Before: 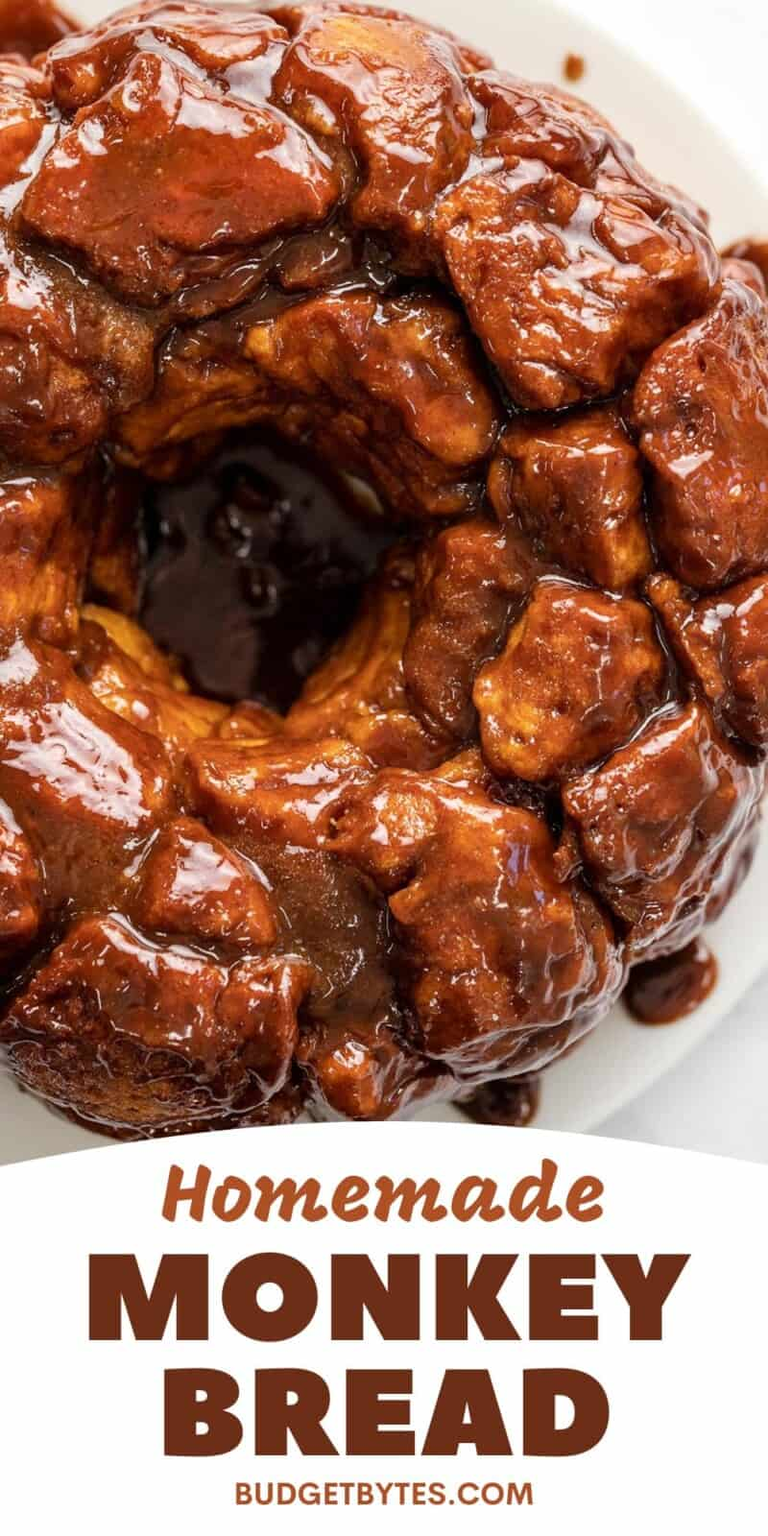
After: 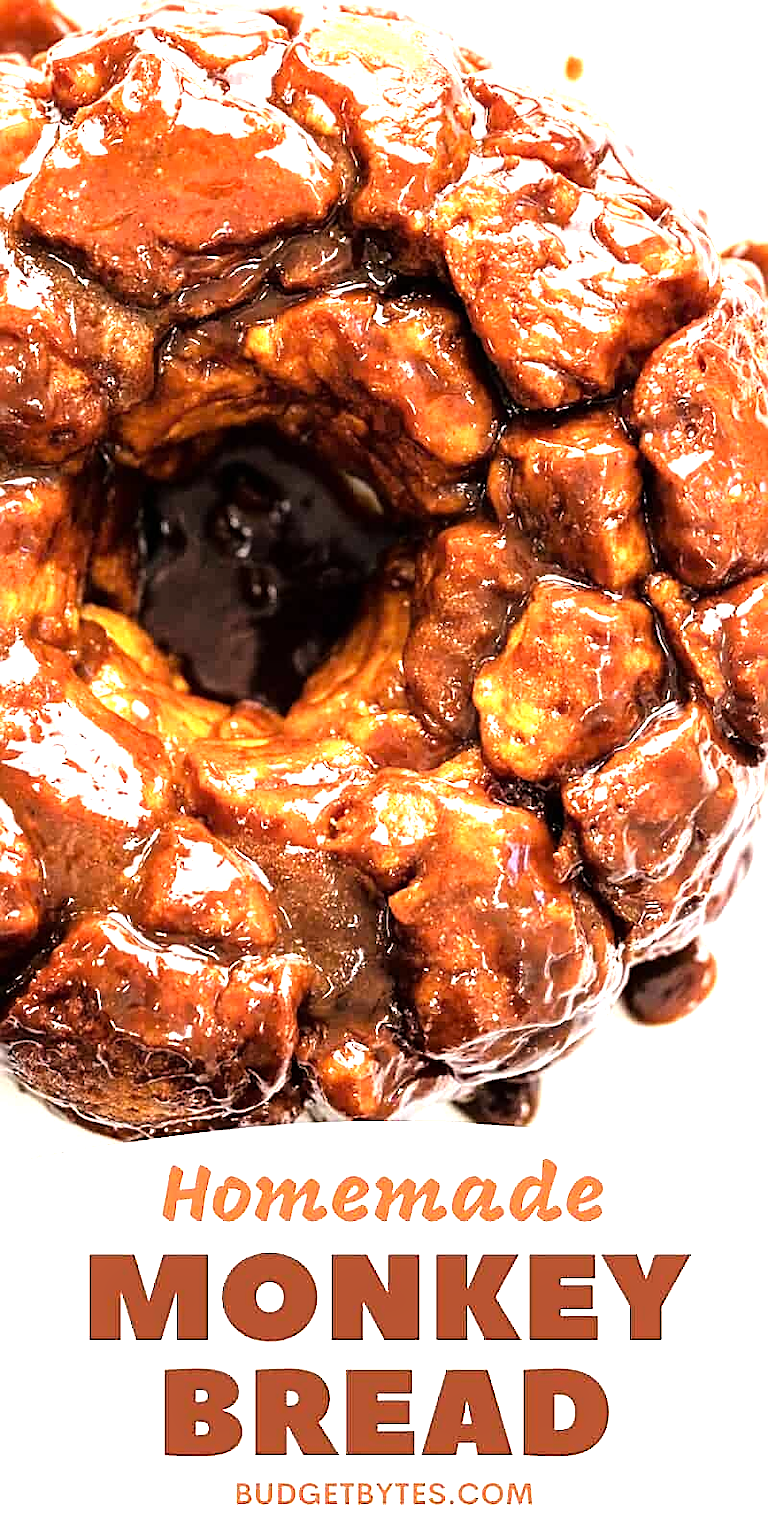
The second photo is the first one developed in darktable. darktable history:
exposure: exposure 0.778 EV, compensate highlight preservation false
sharpen: radius 1.918
tone equalizer: -8 EV -1.05 EV, -7 EV -1.04 EV, -6 EV -0.9 EV, -5 EV -0.565 EV, -3 EV 0.566 EV, -2 EV 0.843 EV, -1 EV 1.01 EV, +0 EV 1.06 EV
